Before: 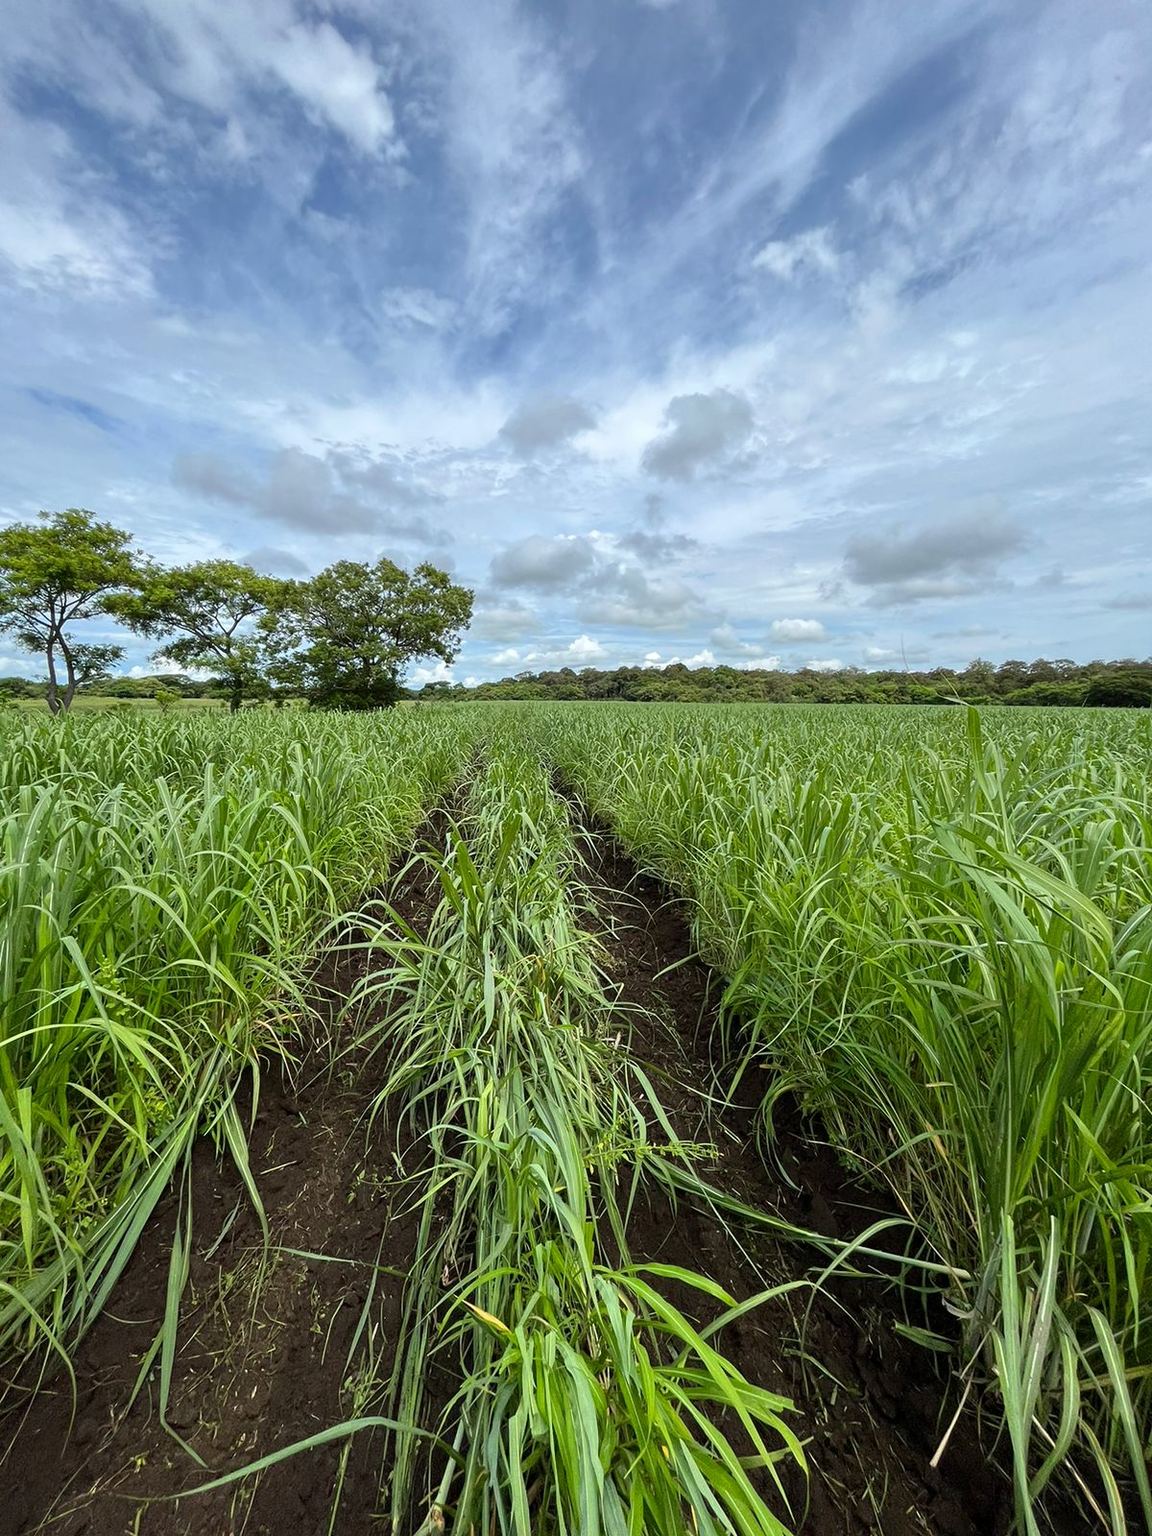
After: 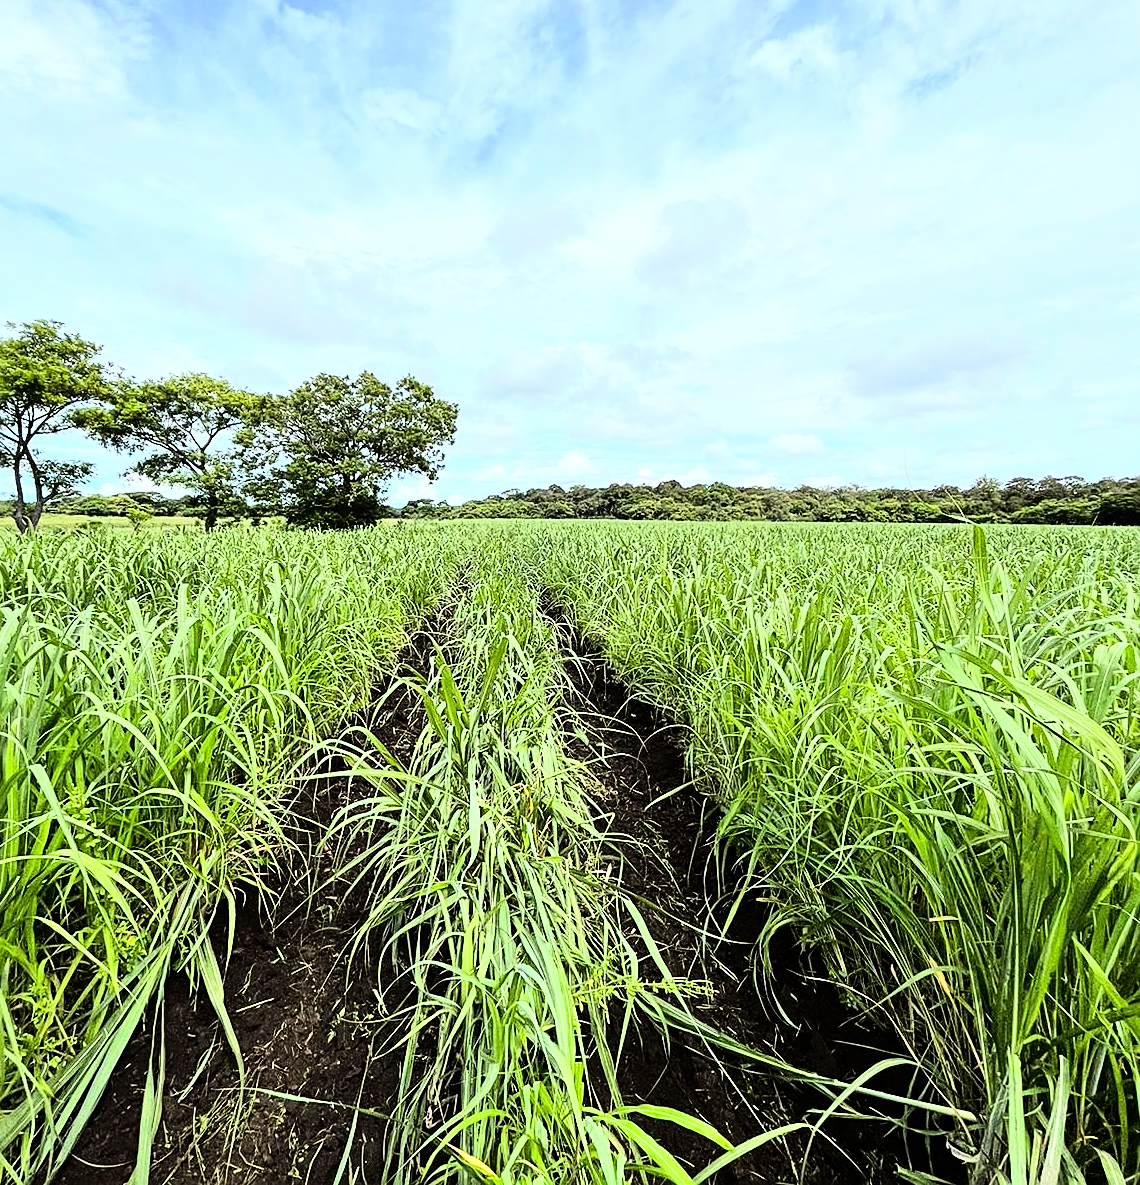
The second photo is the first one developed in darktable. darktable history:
crop and rotate: left 2.991%, top 13.302%, right 1.981%, bottom 12.636%
tone equalizer: on, module defaults
sharpen: on, module defaults
rgb curve: curves: ch0 [(0, 0) (0.21, 0.15) (0.24, 0.21) (0.5, 0.75) (0.75, 0.96) (0.89, 0.99) (1, 1)]; ch1 [(0, 0.02) (0.21, 0.13) (0.25, 0.2) (0.5, 0.67) (0.75, 0.9) (0.89, 0.97) (1, 1)]; ch2 [(0, 0.02) (0.21, 0.13) (0.25, 0.2) (0.5, 0.67) (0.75, 0.9) (0.89, 0.97) (1, 1)], compensate middle gray true
